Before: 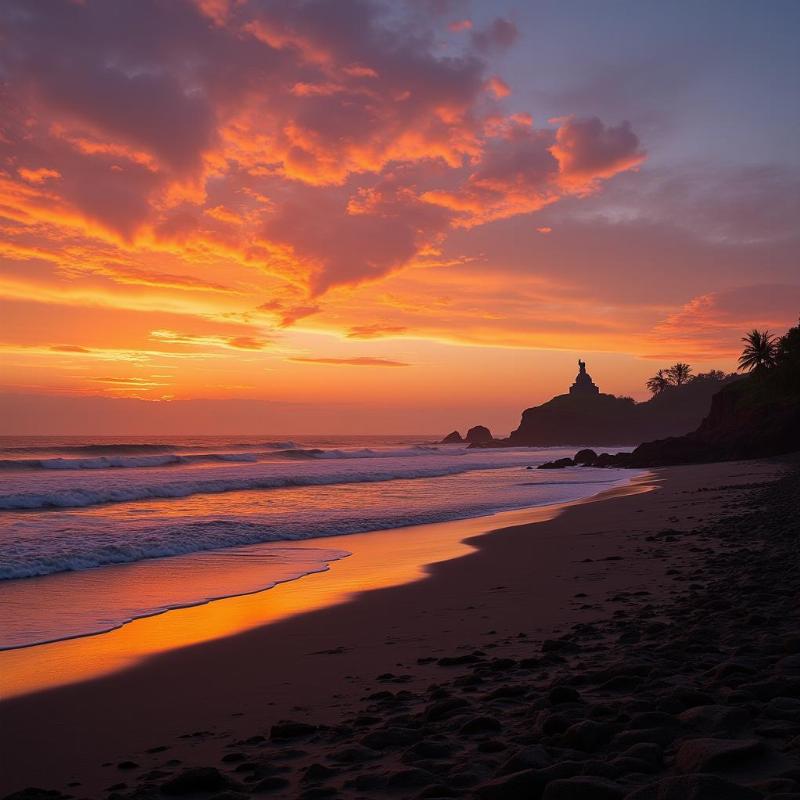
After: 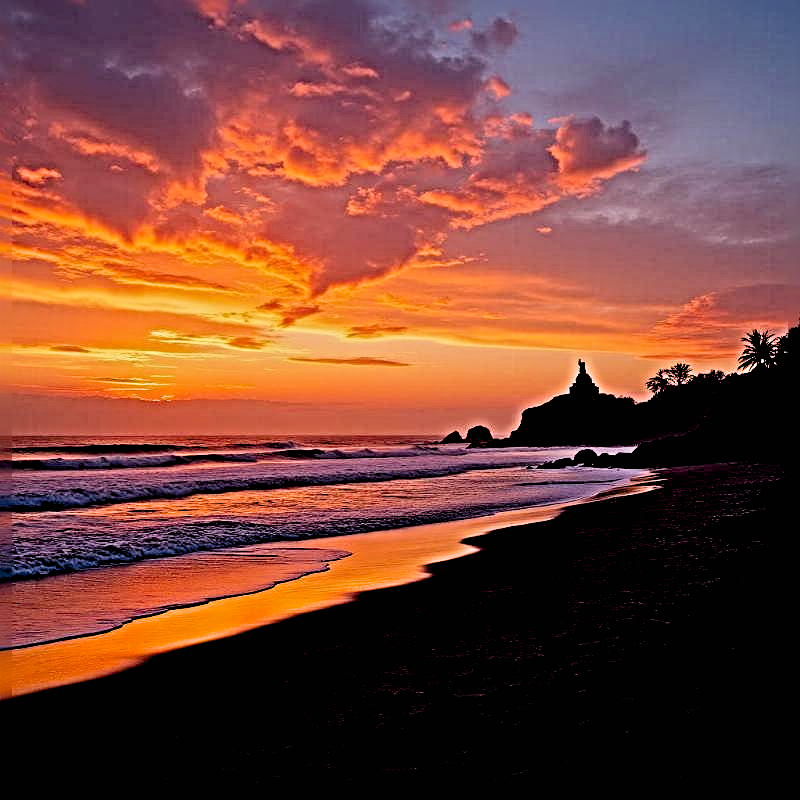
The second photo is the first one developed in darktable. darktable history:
filmic rgb: black relative exposure -7.65 EV, white relative exposure 4.56 EV, threshold 3.04 EV, hardness 3.61, color science v6 (2022), enable highlight reconstruction true
sharpen: radius 6.27, amount 1.787, threshold 0.192
tone equalizer: on, module defaults
contrast brightness saturation: contrast 0.099, brightness 0.039, saturation 0.094
exposure: black level correction 0.024, exposure 0.183 EV, compensate highlight preservation false
